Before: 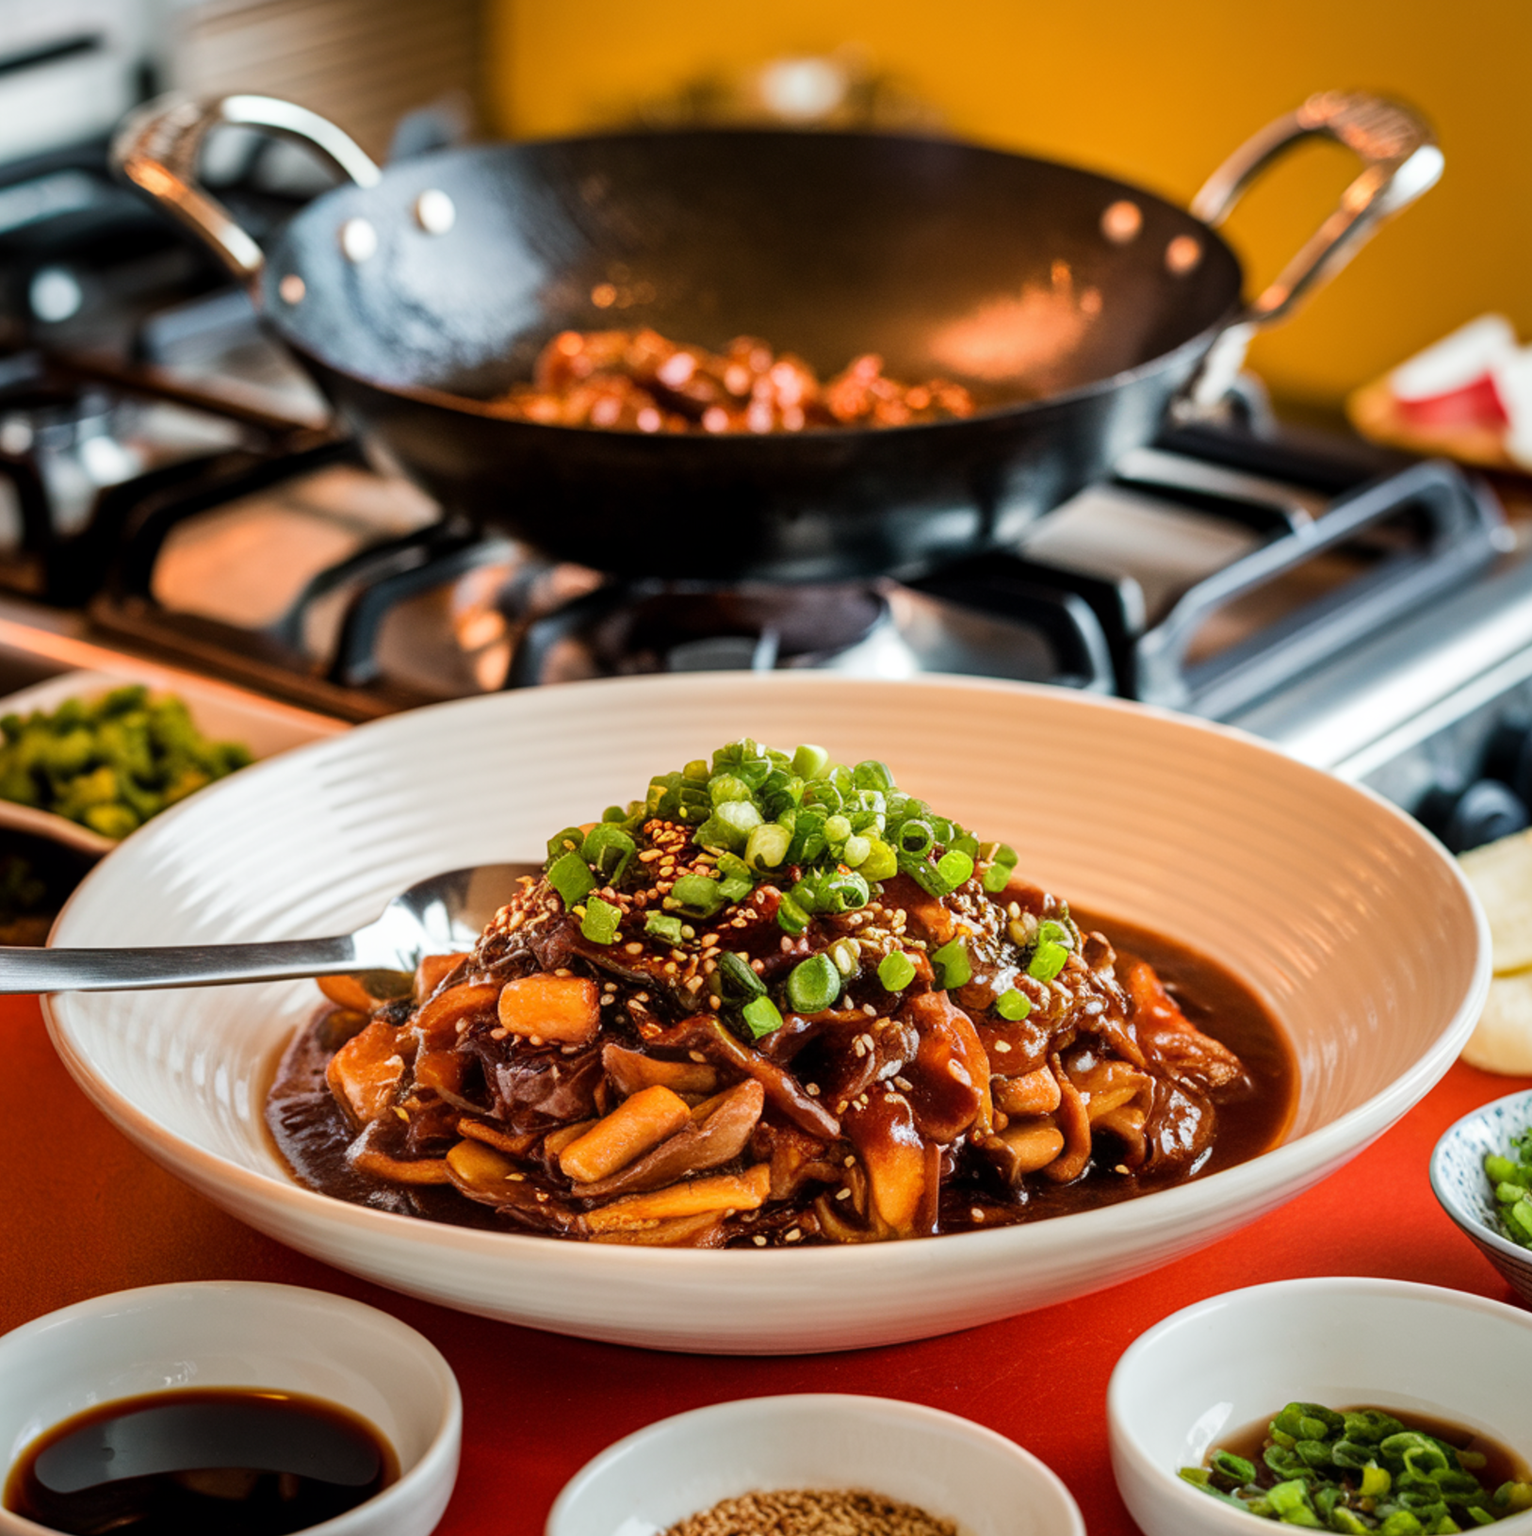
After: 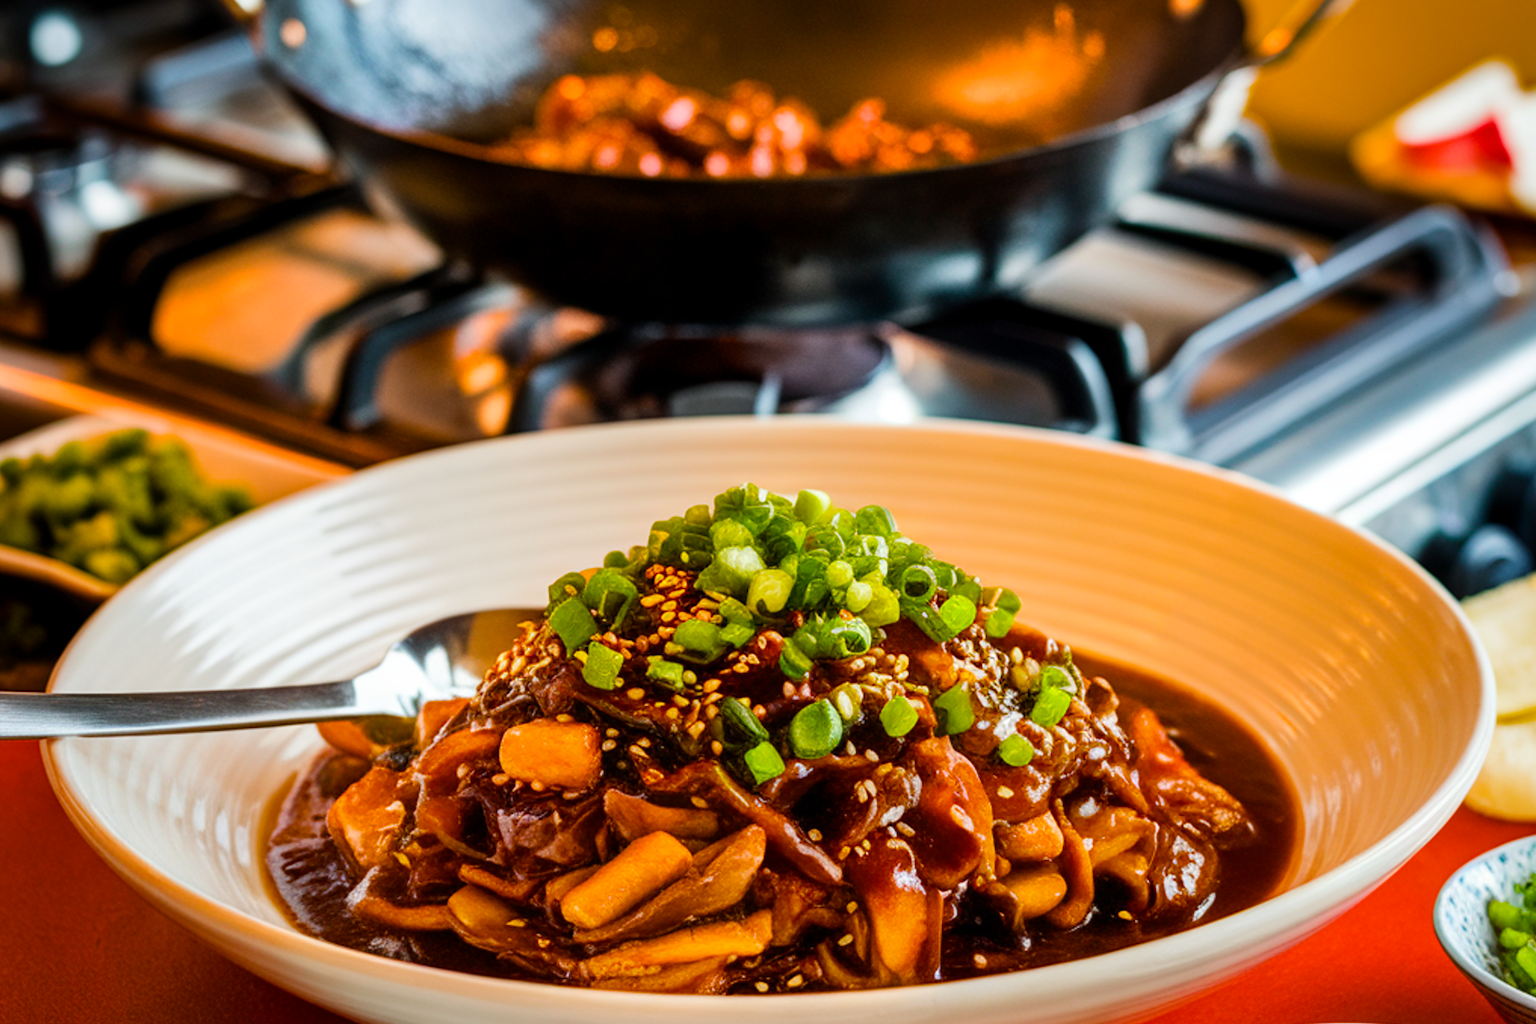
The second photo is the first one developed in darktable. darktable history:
crop: top 16.727%, bottom 16.727%
color balance rgb: linear chroma grading › global chroma 15%, perceptual saturation grading › global saturation 30%
